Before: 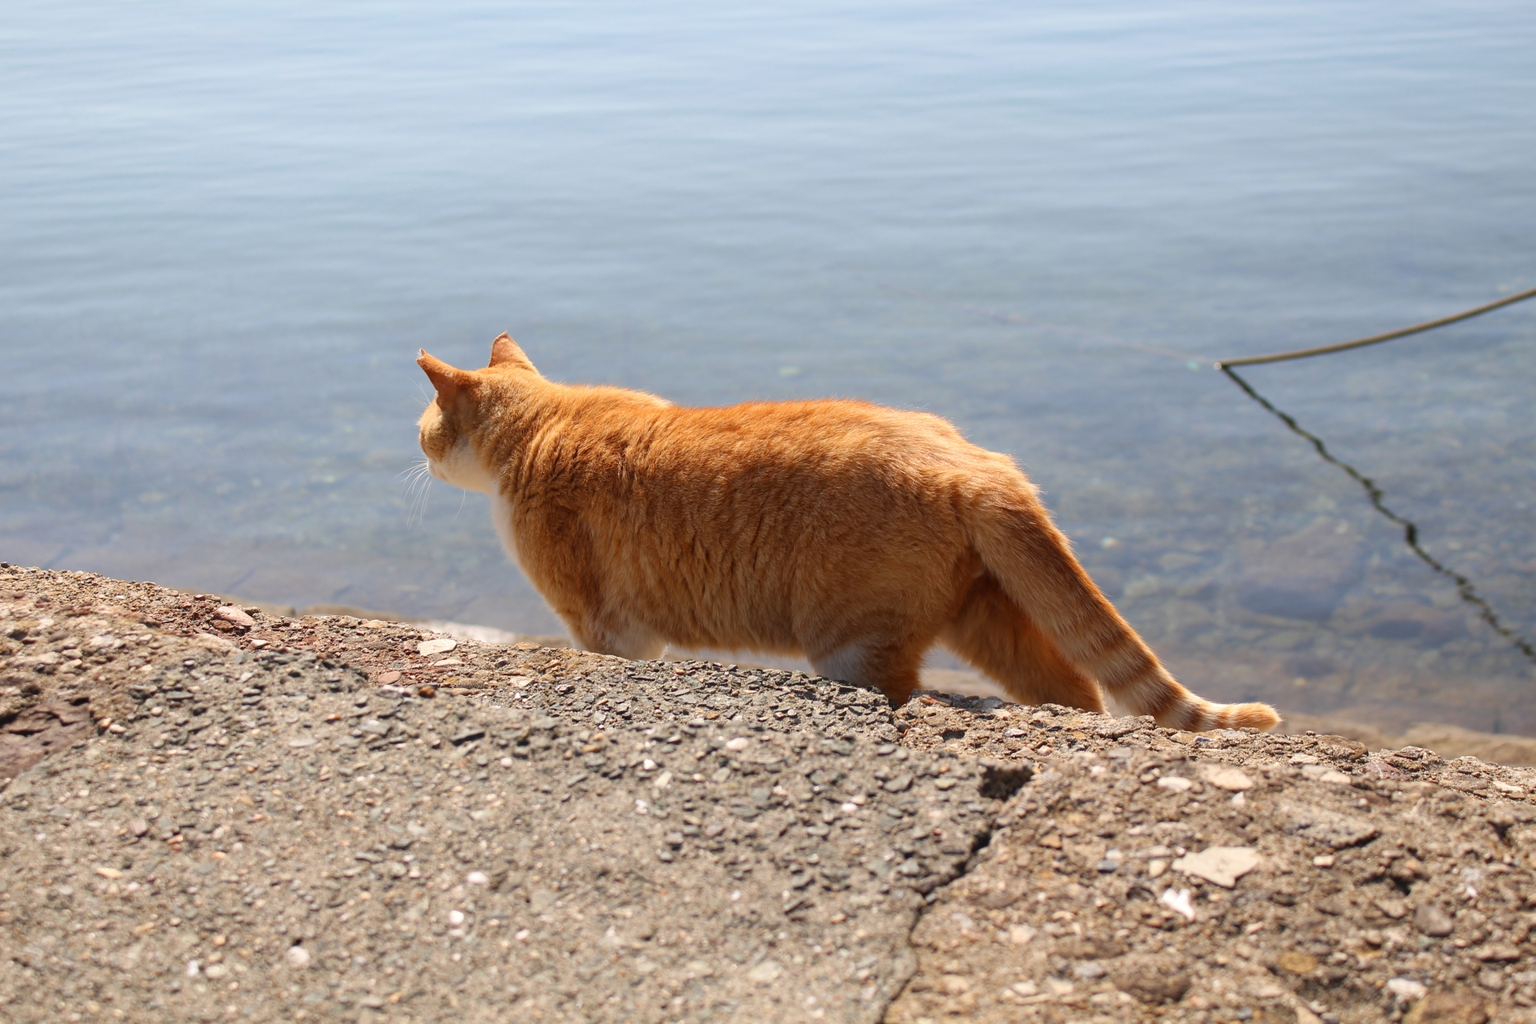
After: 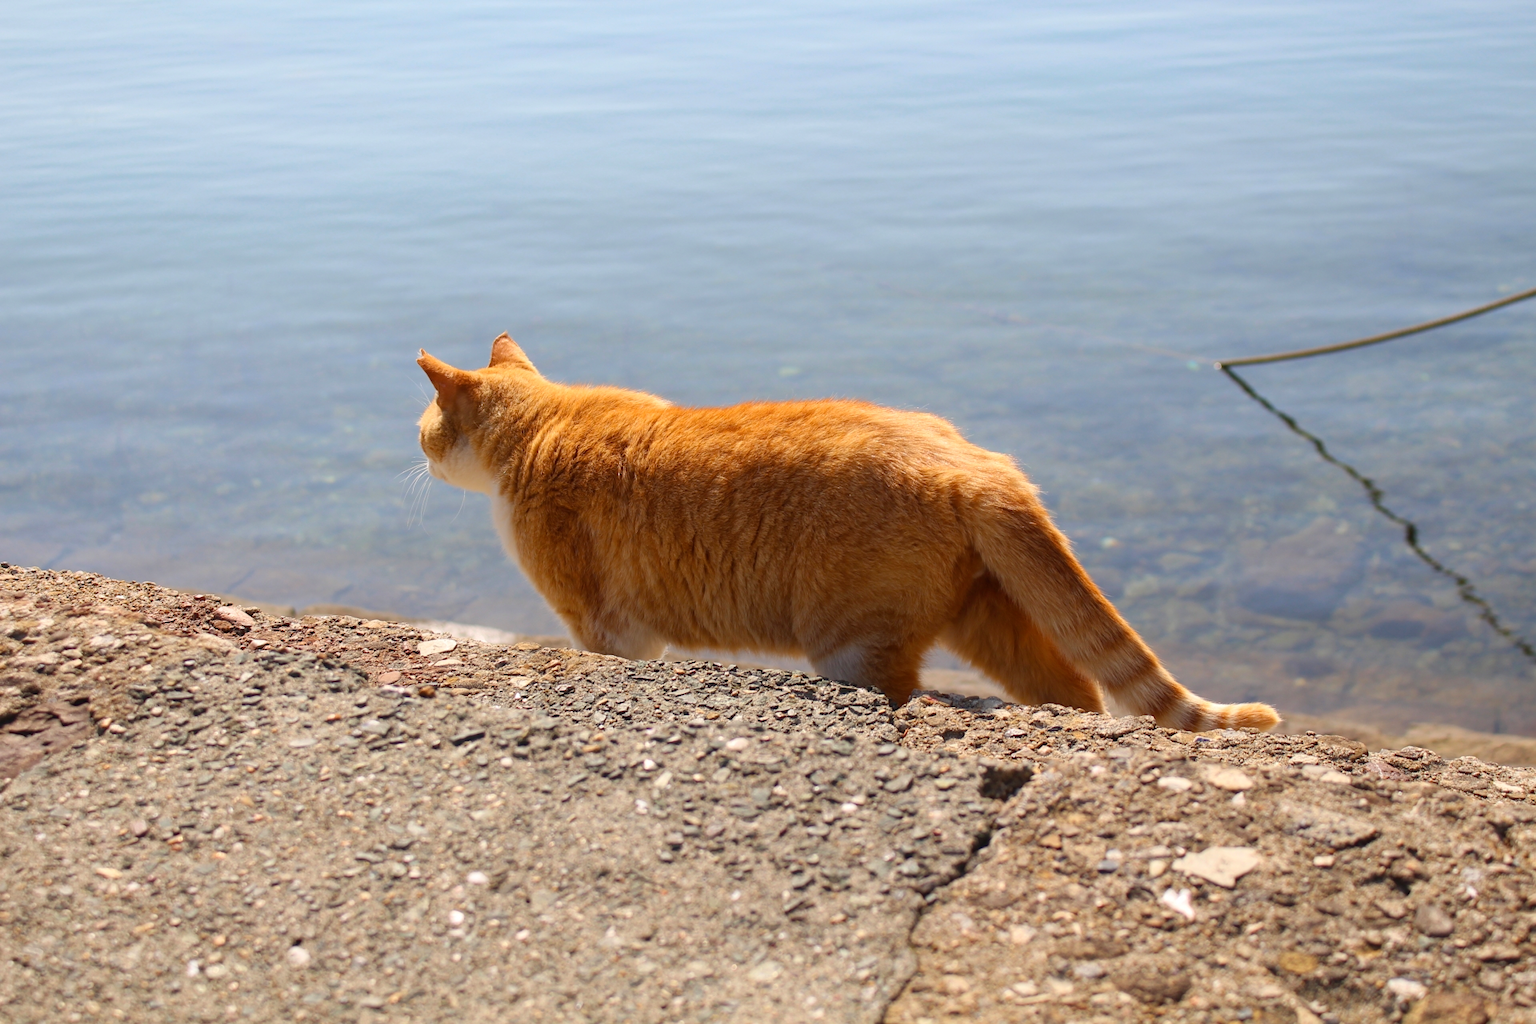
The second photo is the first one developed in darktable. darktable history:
color balance rgb: linear chroma grading › global chroma 8.228%, perceptual saturation grading › global saturation 0.329%, global vibrance 20%
